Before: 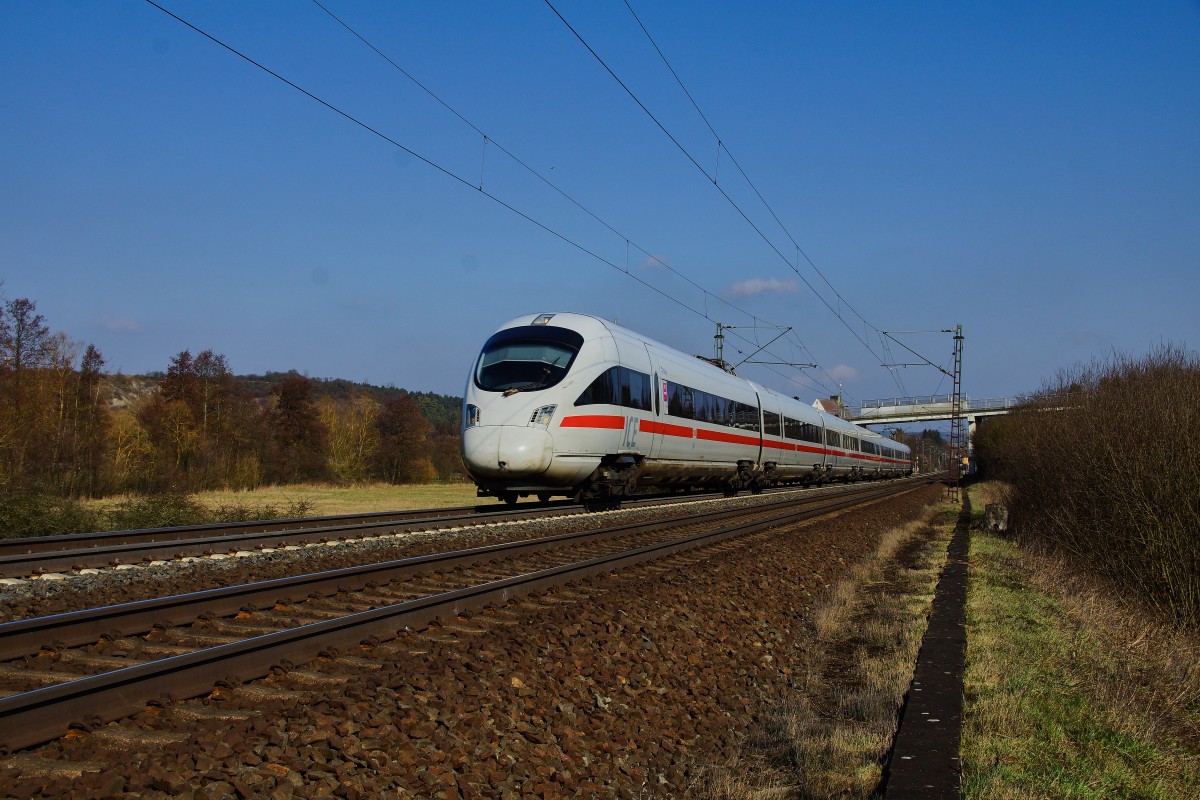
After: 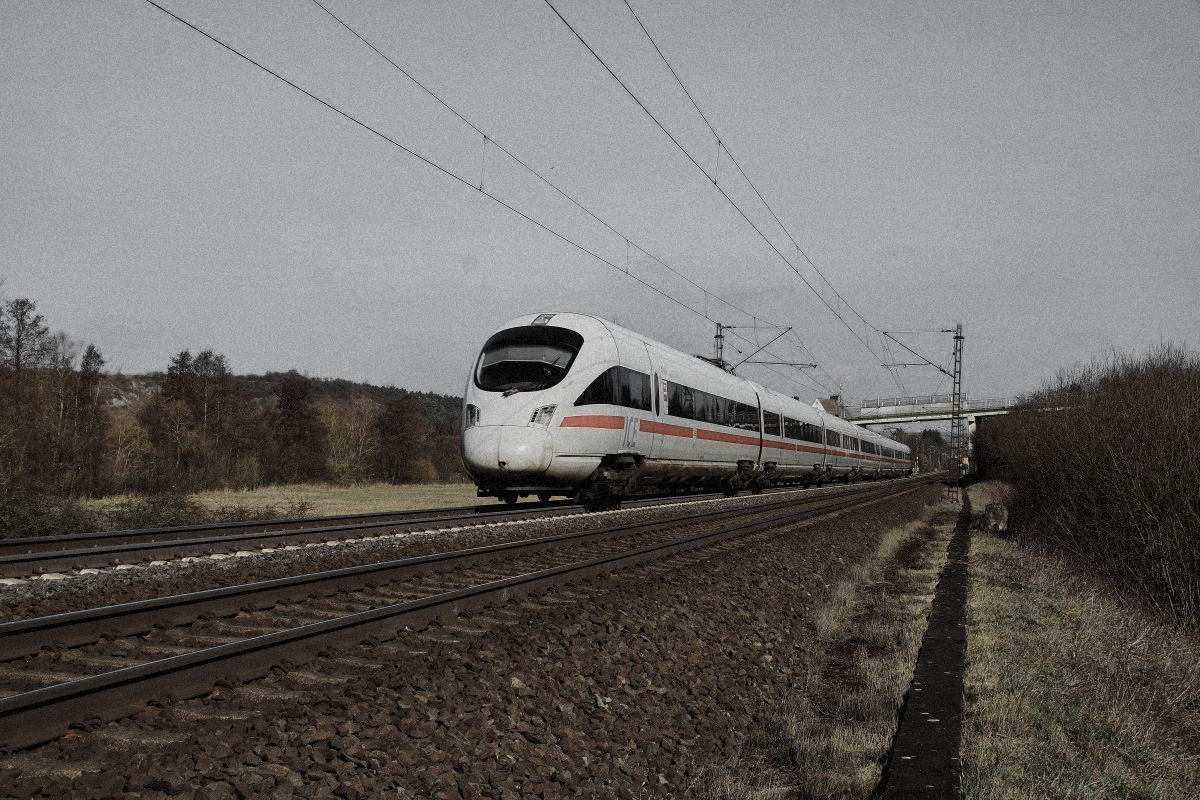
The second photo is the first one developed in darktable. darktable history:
color zones: curves: ch0 [(0, 0.613) (0.01, 0.613) (0.245, 0.448) (0.498, 0.529) (0.642, 0.665) (0.879, 0.777) (0.99, 0.613)]; ch1 [(0, 0.035) (0.121, 0.189) (0.259, 0.197) (0.415, 0.061) (0.589, 0.022) (0.732, 0.022) (0.857, 0.026) (0.991, 0.053)]
grain: mid-tones bias 0%
